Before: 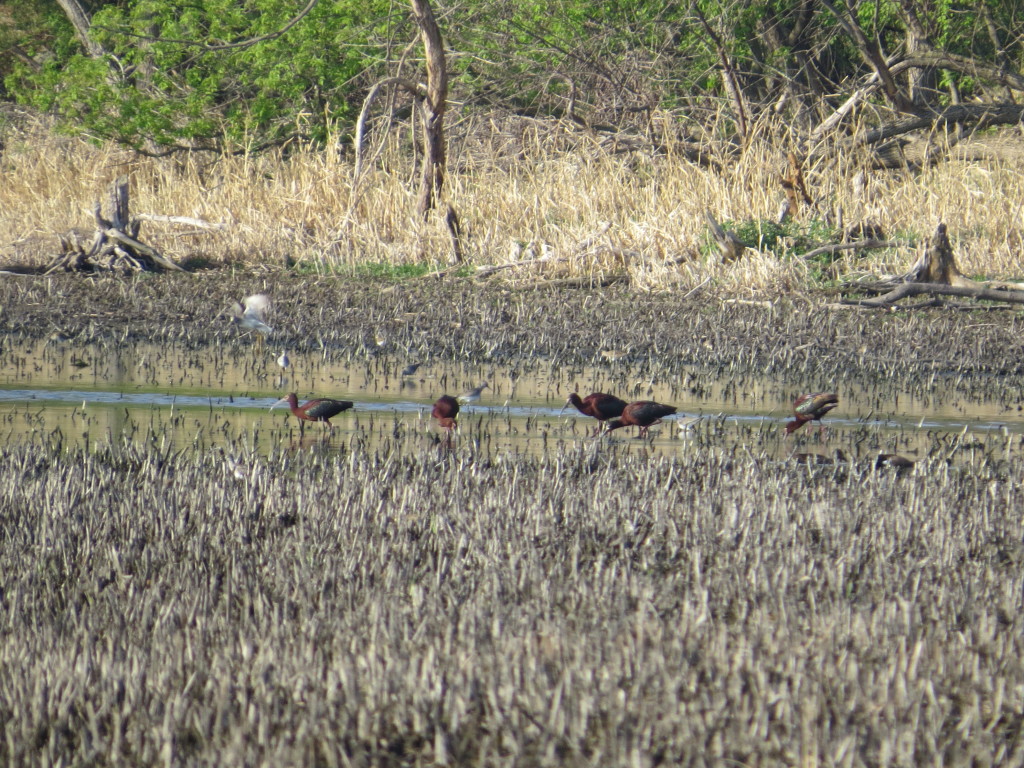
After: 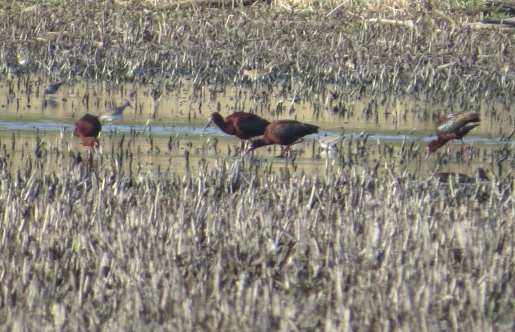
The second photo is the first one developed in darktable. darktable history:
crop: left 35.03%, top 36.625%, right 14.663%, bottom 20.057%
exposure: black level correction -0.005, exposure 0.054 EV, compensate highlight preservation false
